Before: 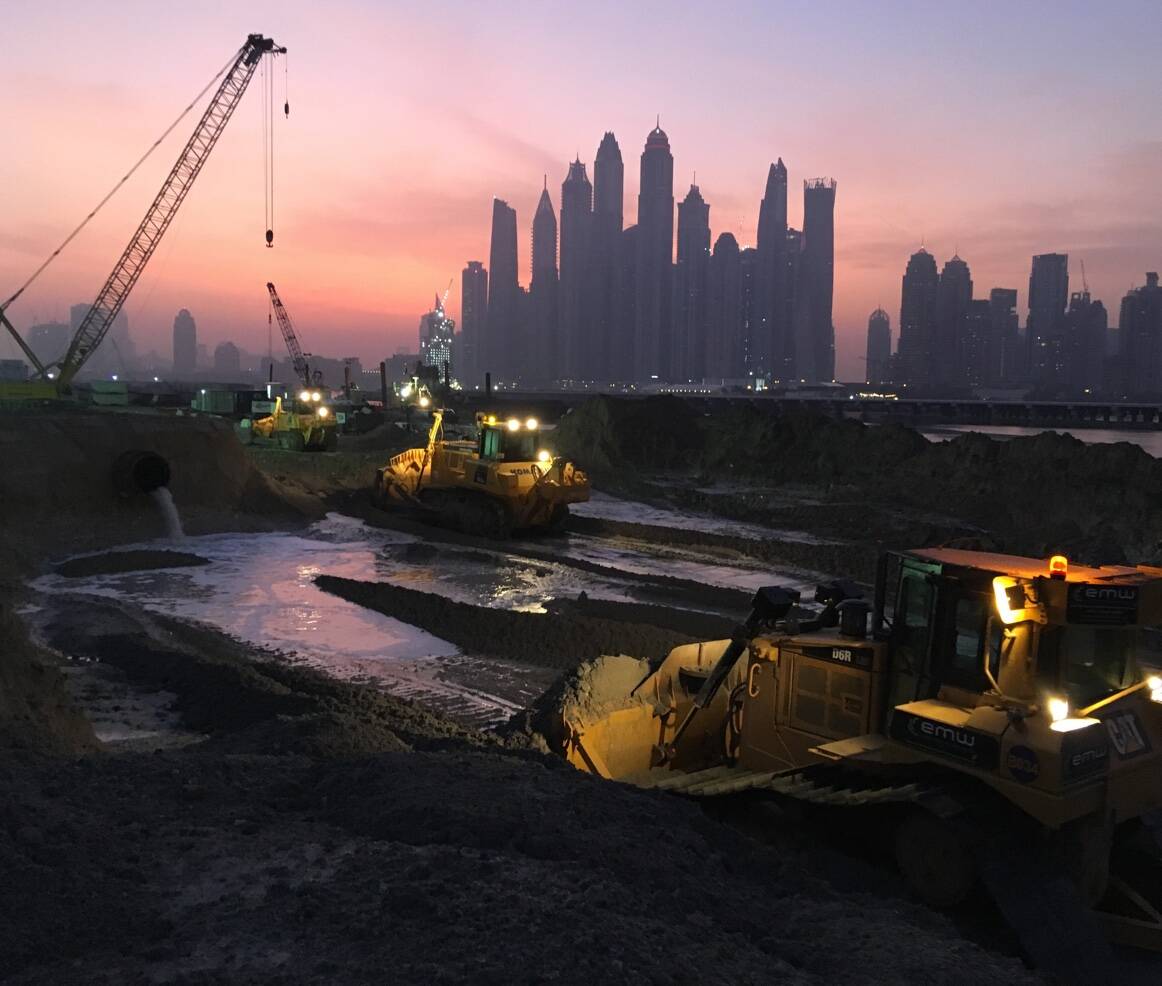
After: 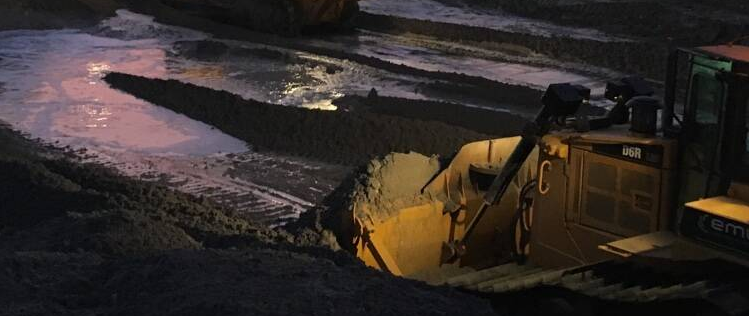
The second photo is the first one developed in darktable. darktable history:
crop: left 18.155%, top 51.046%, right 17.384%, bottom 16.809%
